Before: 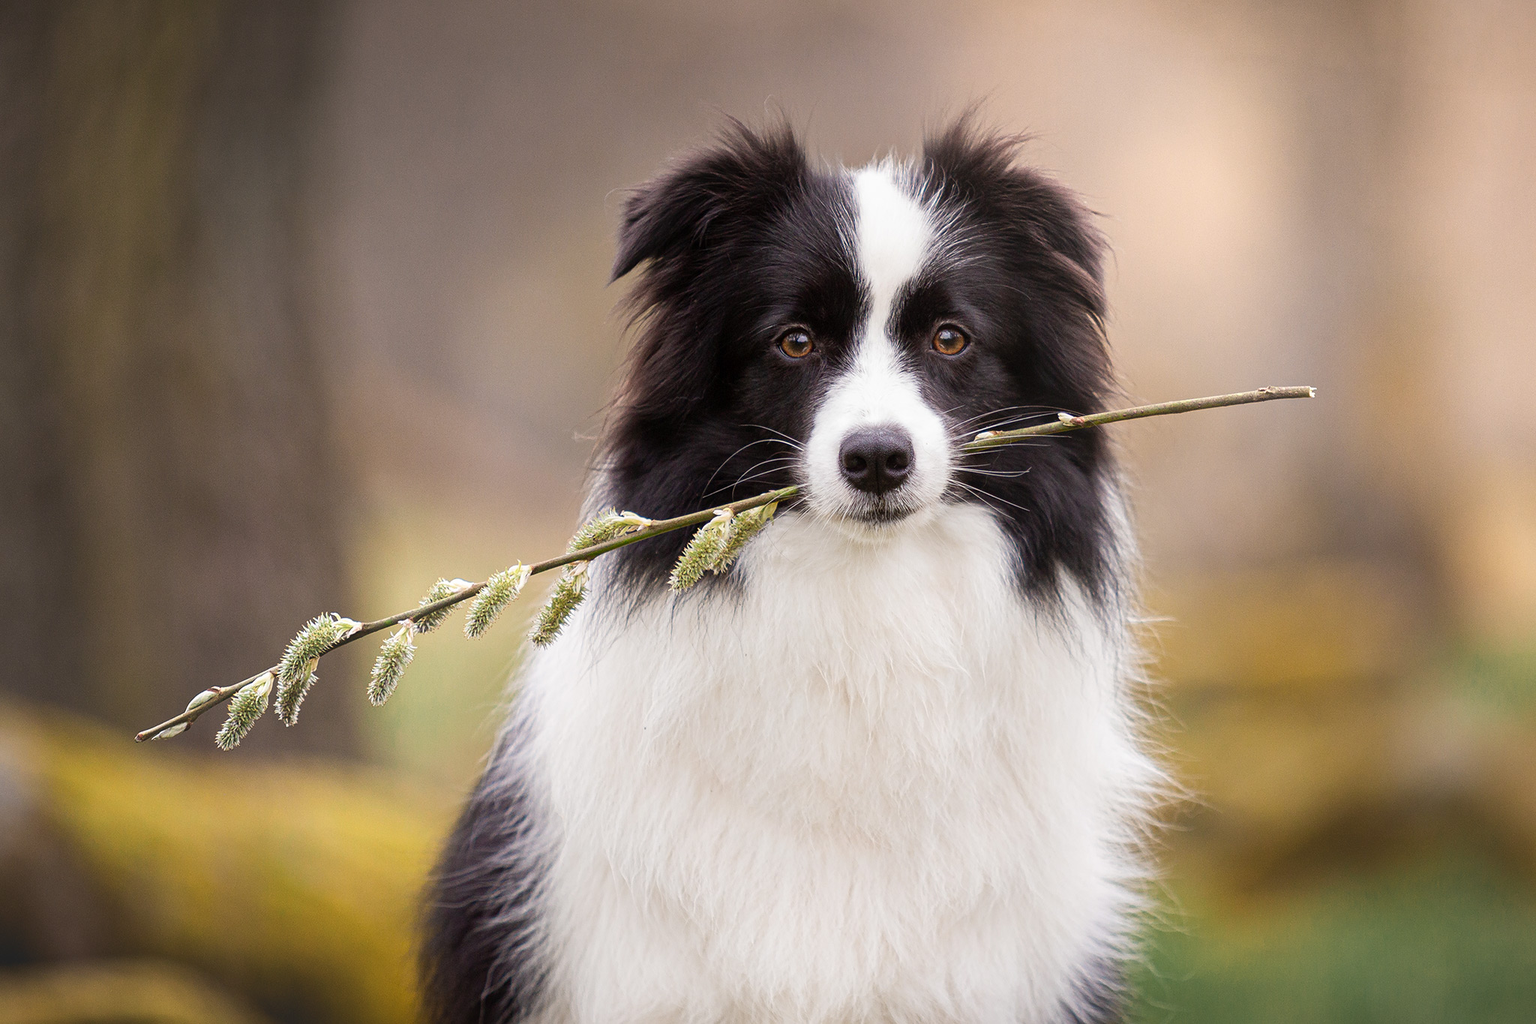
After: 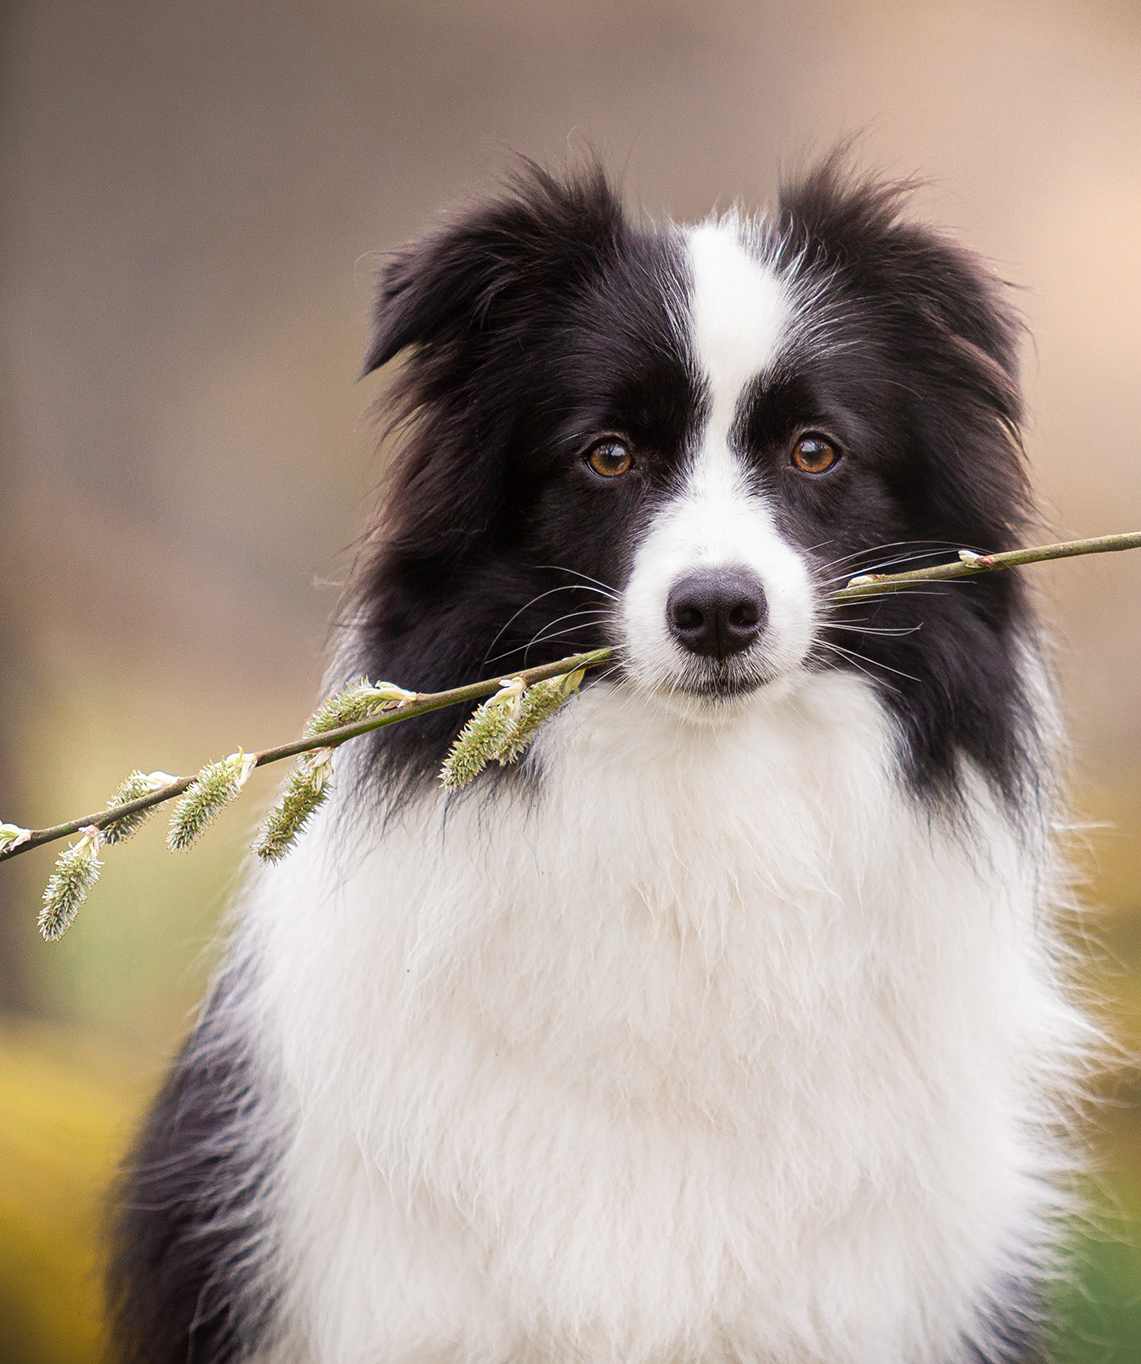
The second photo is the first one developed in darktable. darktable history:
crop: left 22.101%, right 22.167%, bottom 0.009%
